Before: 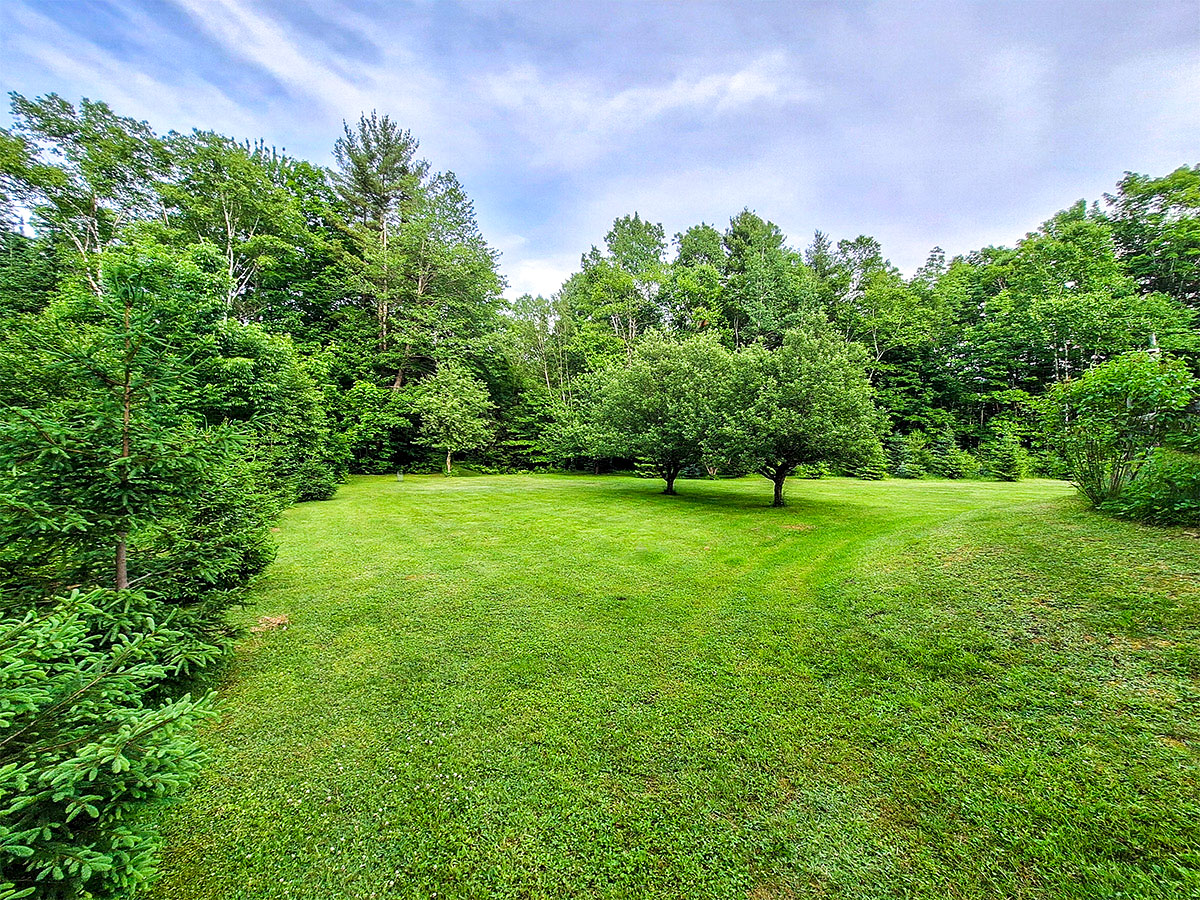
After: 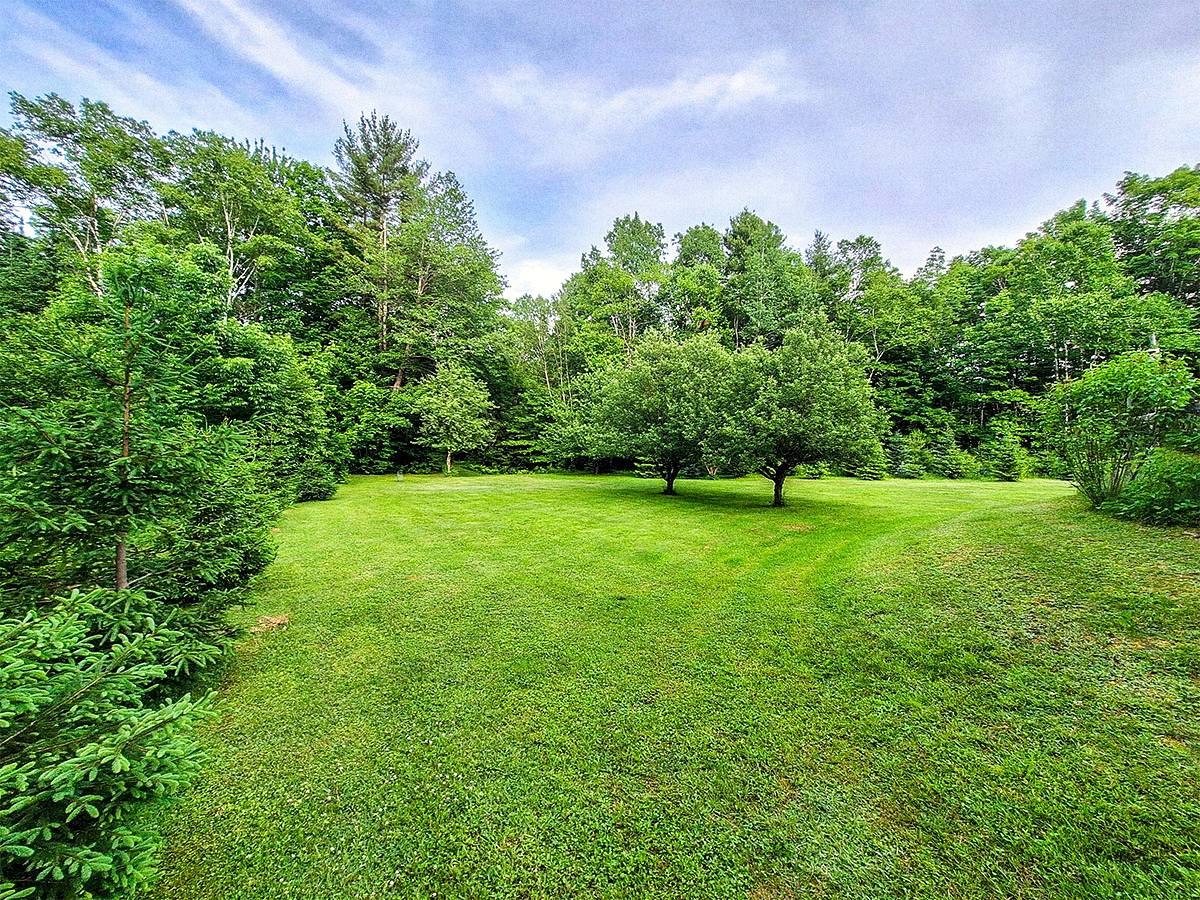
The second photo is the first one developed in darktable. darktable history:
grain: coarseness 9.61 ISO, strength 35.62%
white balance: red 1.009, blue 0.985
